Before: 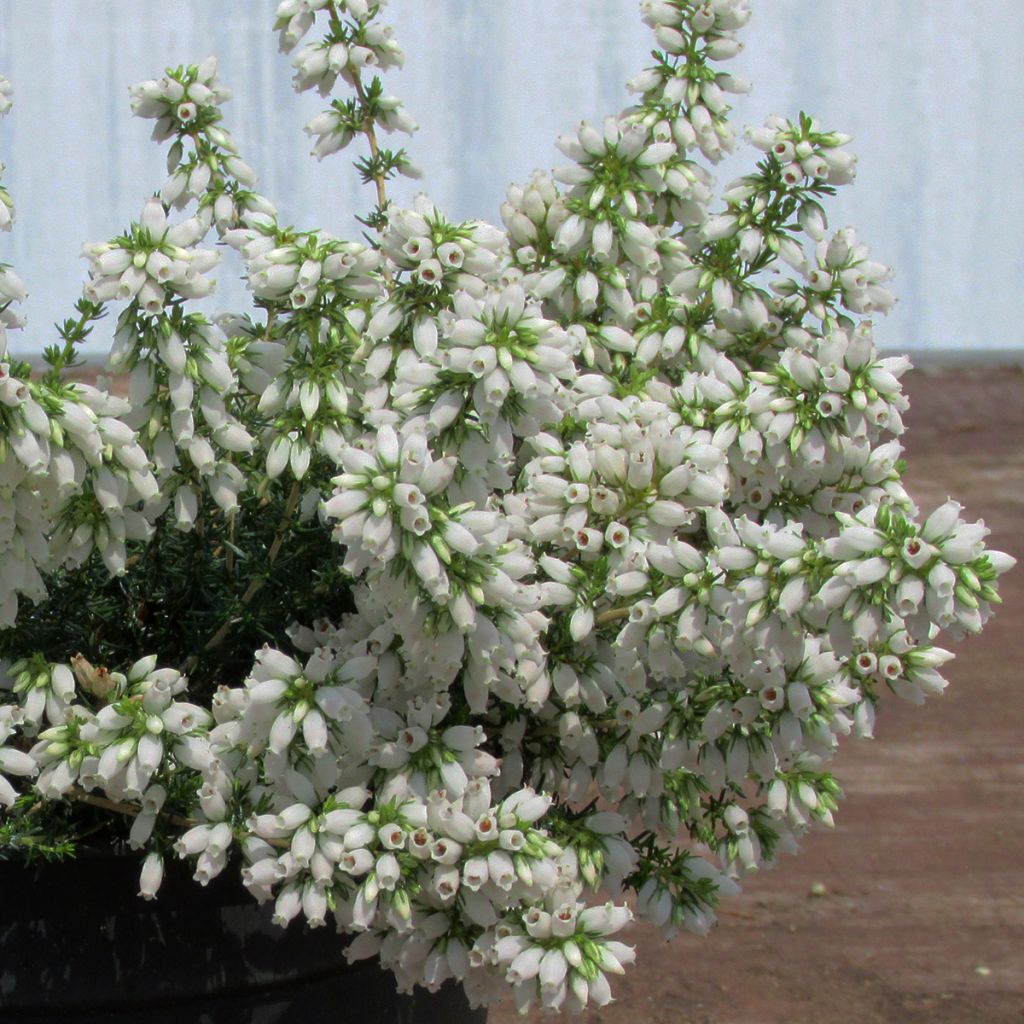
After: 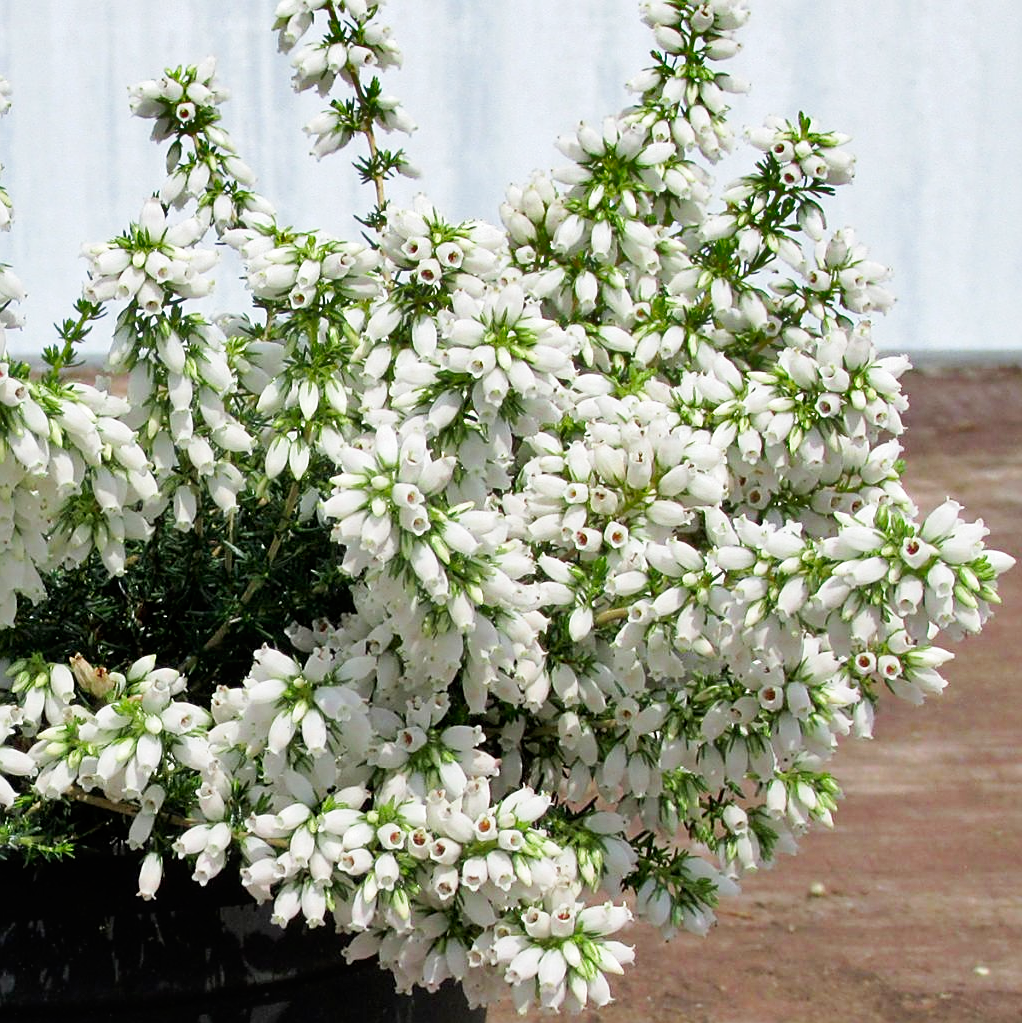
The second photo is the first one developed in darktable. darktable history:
crop: left 0.143%
shadows and highlights: shadows 33.1, highlights -47.69, compress 49.84%, soften with gaussian
sharpen: on, module defaults
base curve: curves: ch0 [(0, 0) (0.005, 0.002) (0.15, 0.3) (0.4, 0.7) (0.75, 0.95) (1, 1)], preserve colors none
